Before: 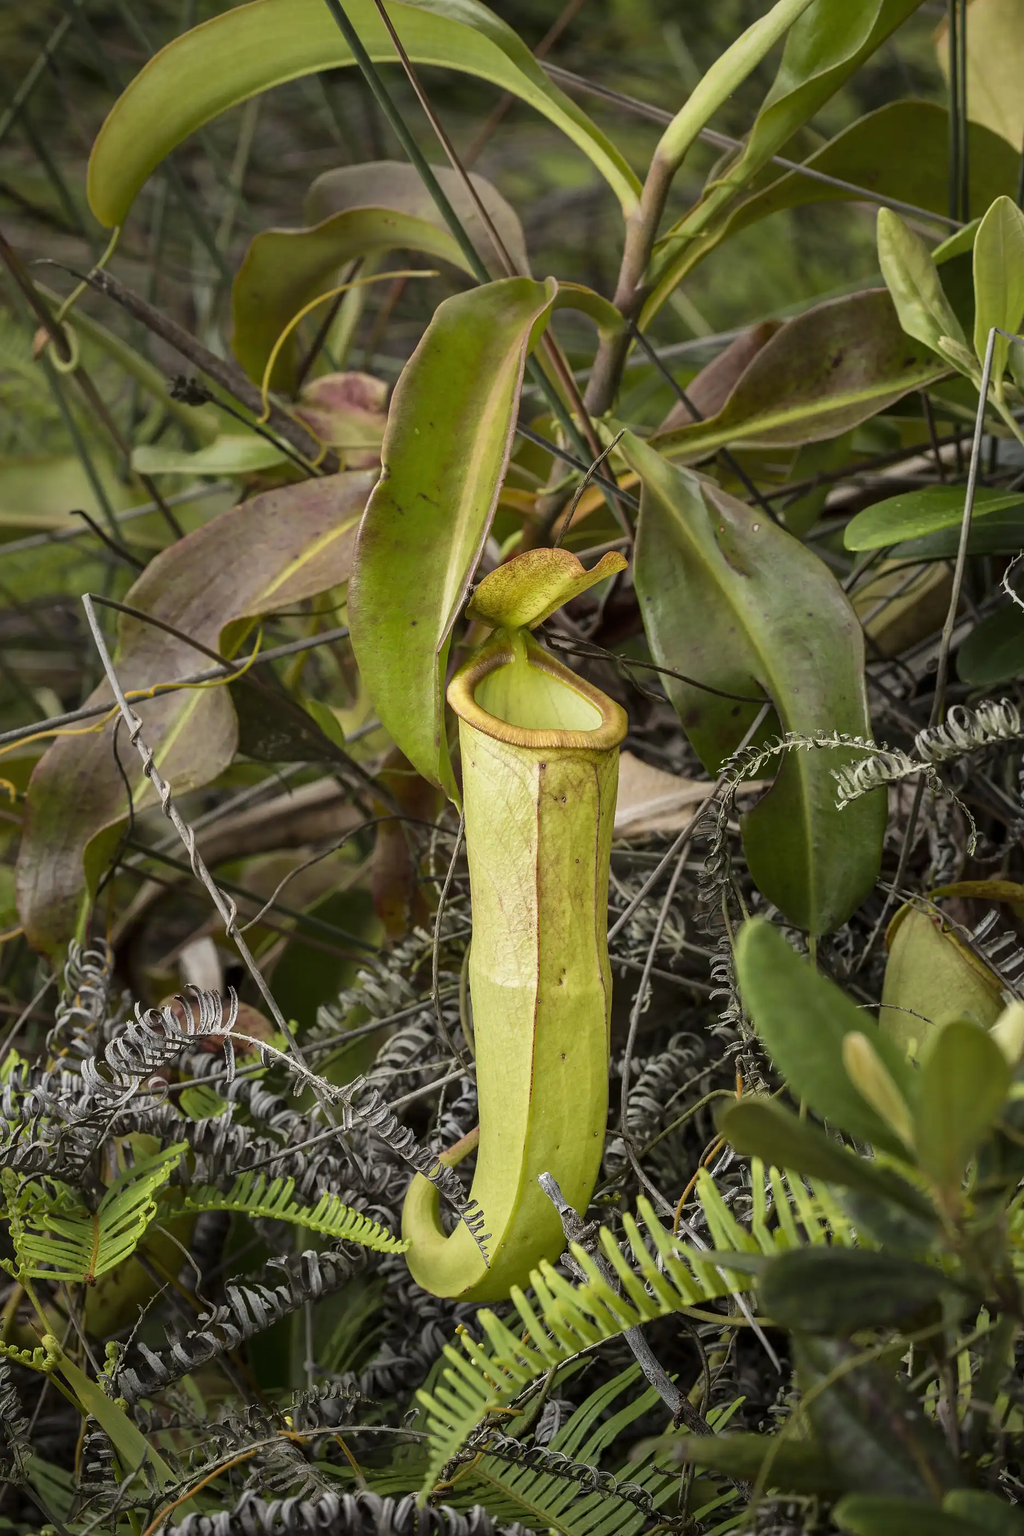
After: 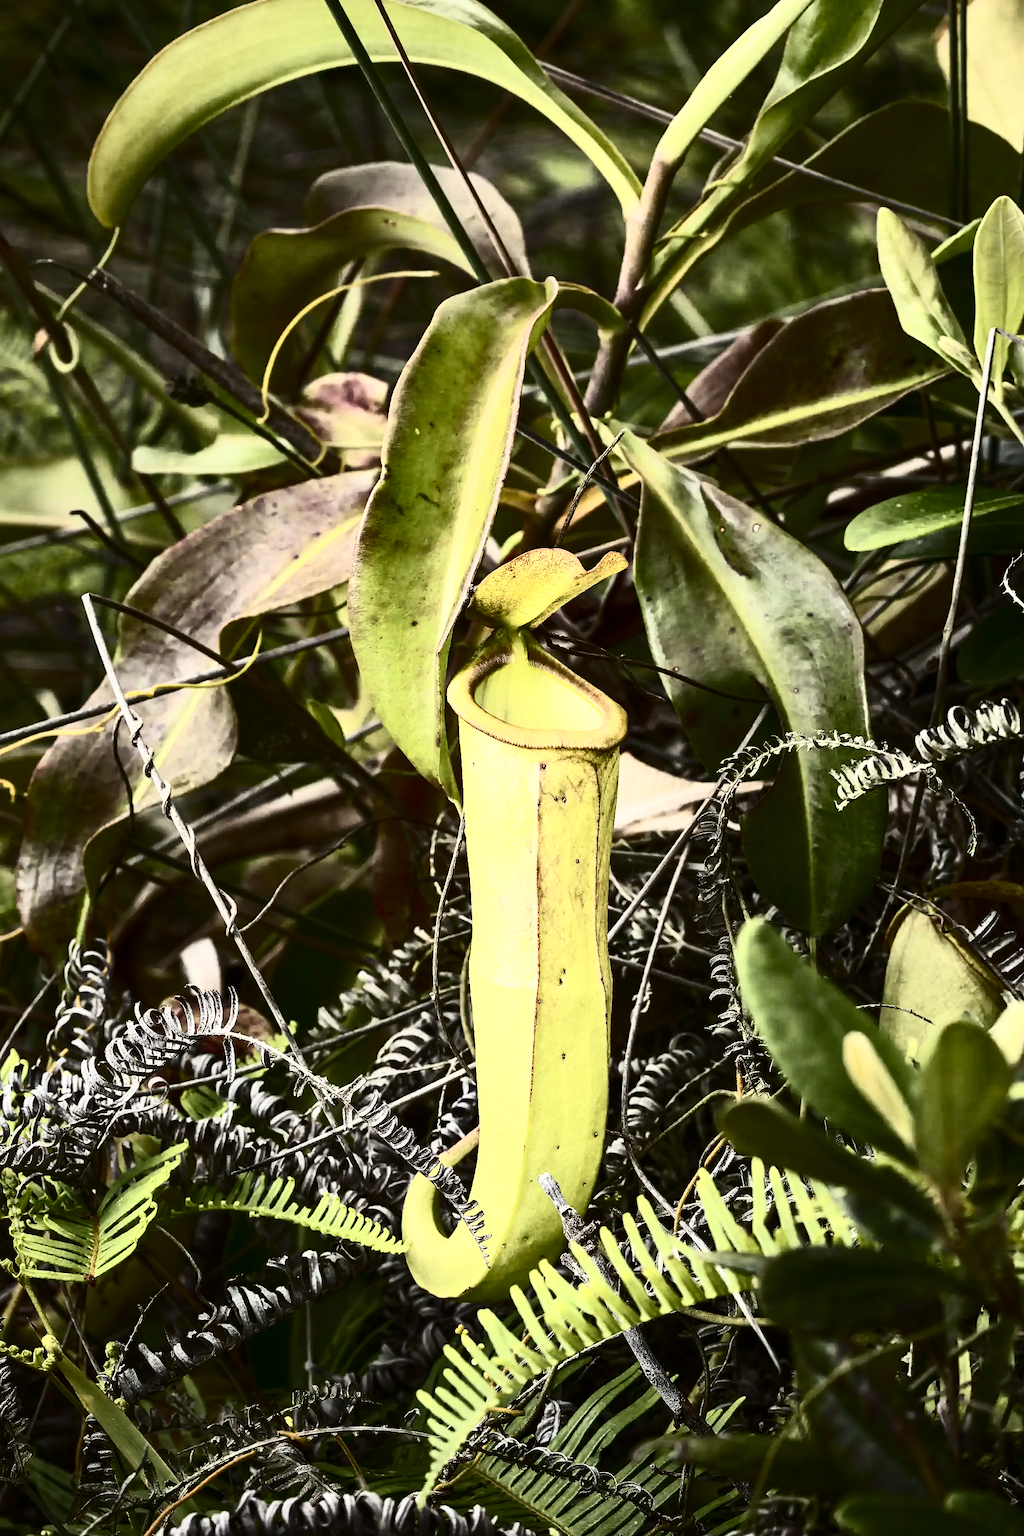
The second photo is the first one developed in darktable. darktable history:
exposure: exposure 0.2 EV, compensate highlight preservation false
contrast brightness saturation: contrast 0.93, brightness 0.2
